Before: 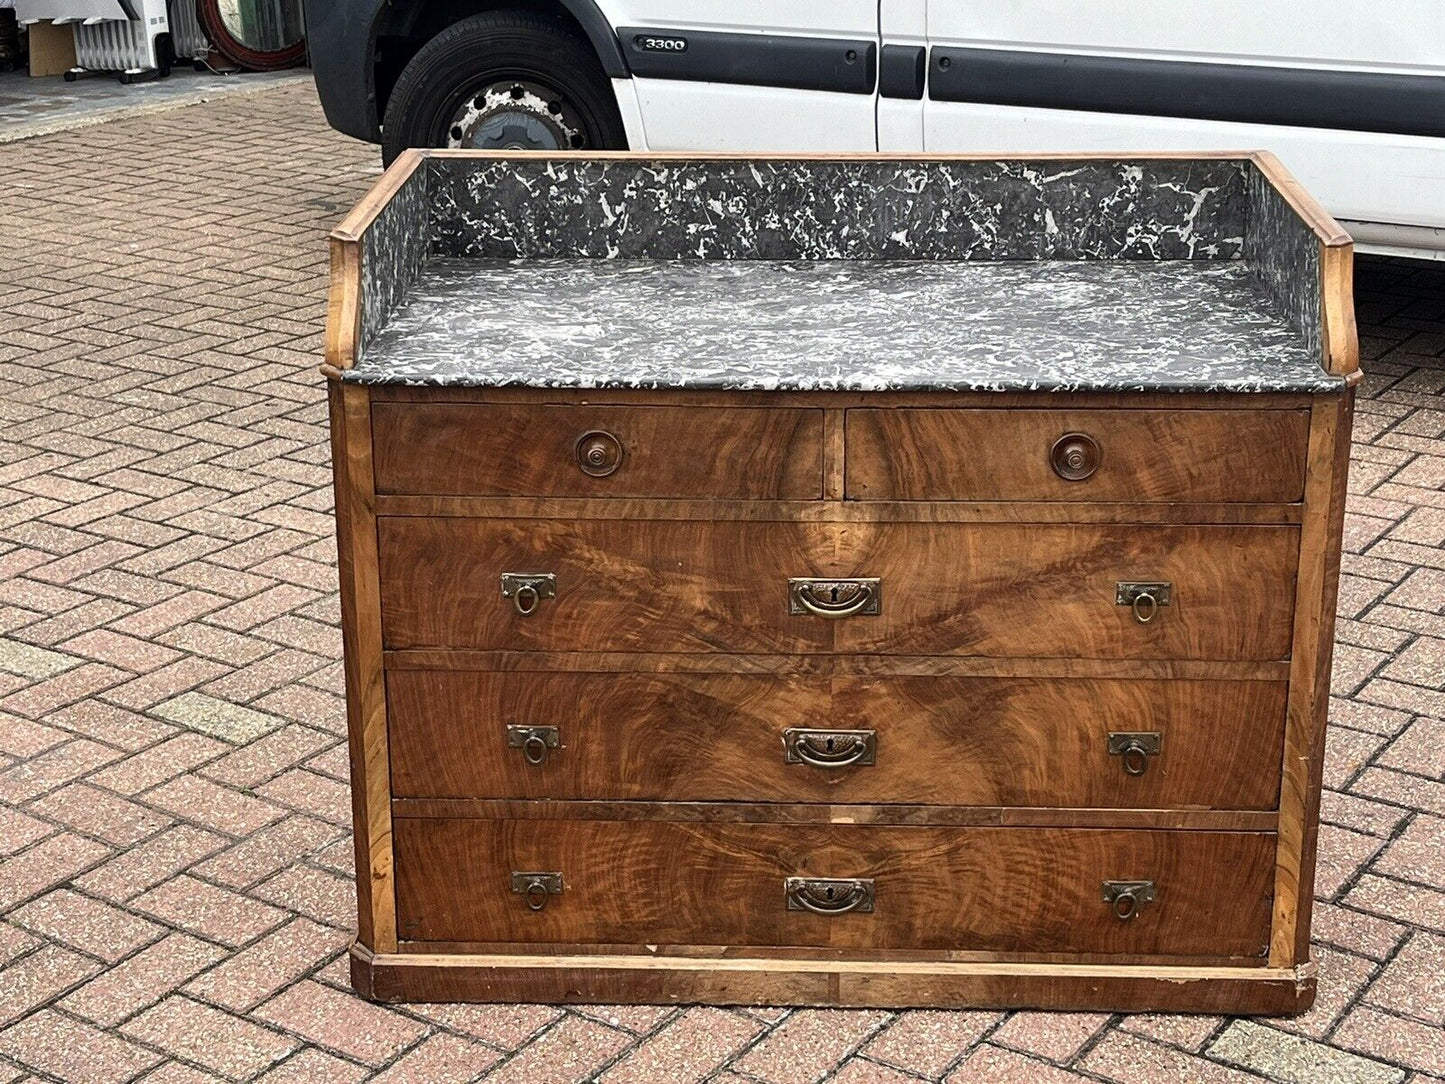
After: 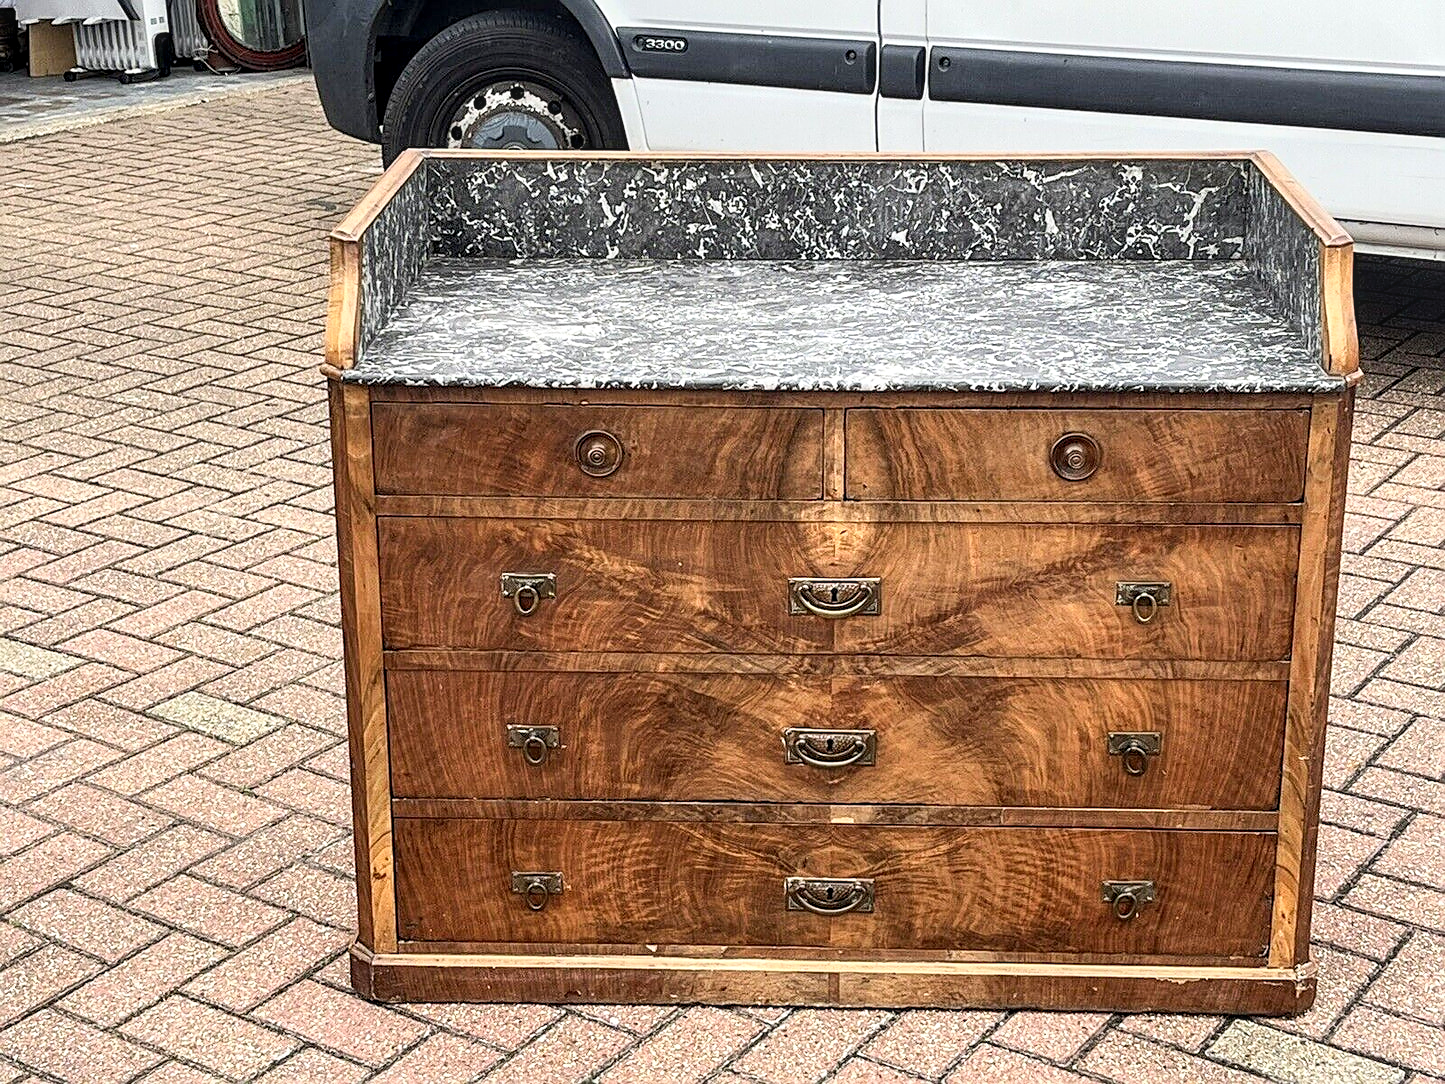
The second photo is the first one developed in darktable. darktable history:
sharpen: on, module defaults
base curve: curves: ch0 [(0, 0) (0.204, 0.334) (0.55, 0.733) (1, 1)]
contrast equalizer: y [[0.518, 0.517, 0.501, 0.5, 0.5, 0.5], [0.5 ×6], [0.5 ×6], [0 ×6], [0 ×6]]
local contrast: detail 130%
